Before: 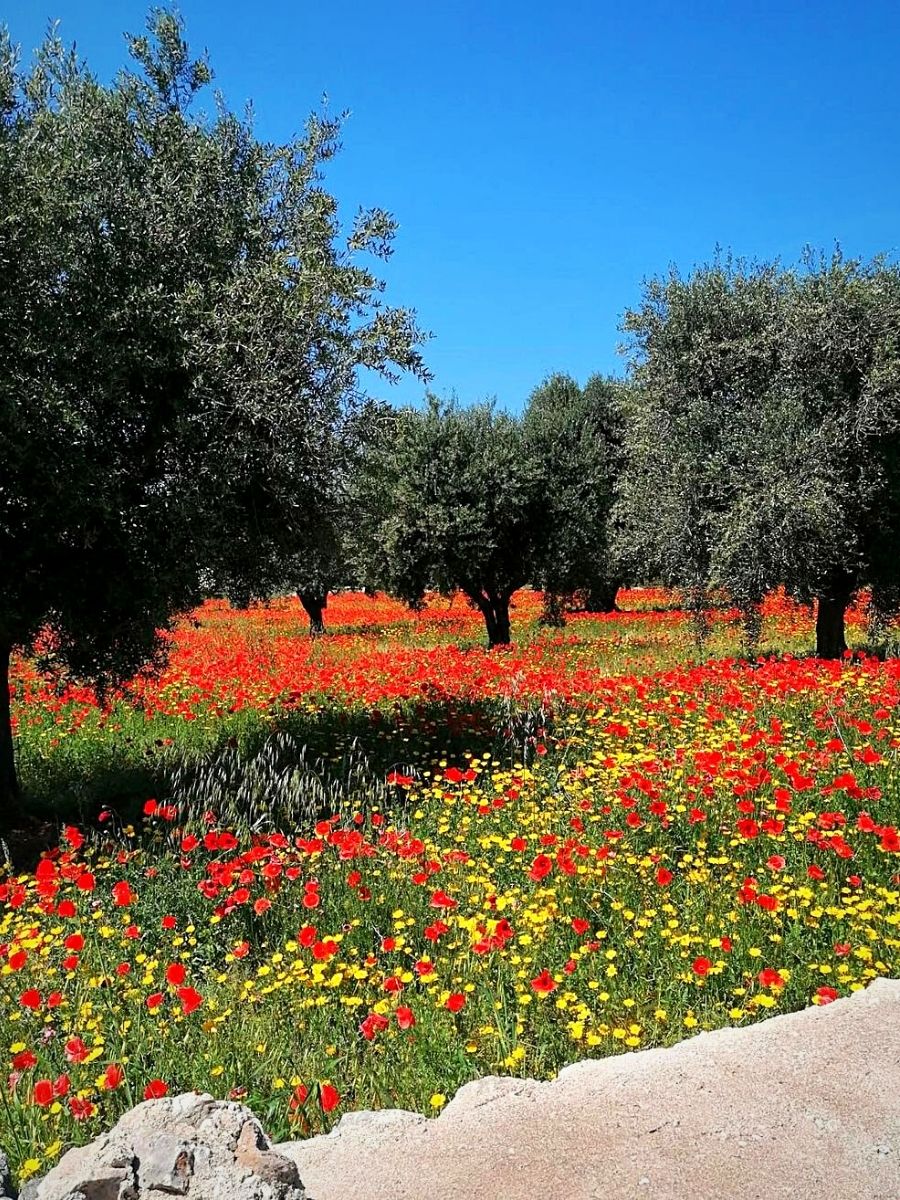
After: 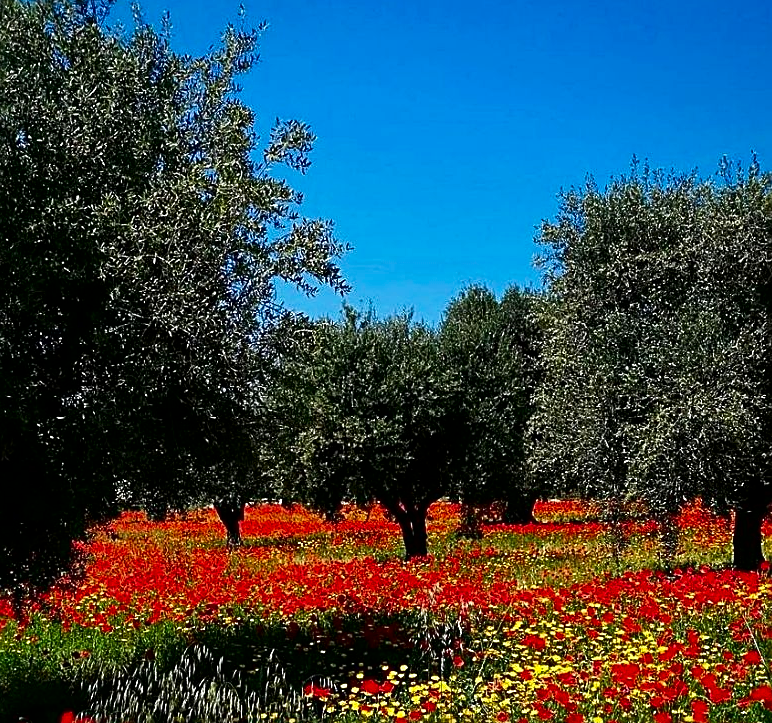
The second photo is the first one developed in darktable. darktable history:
contrast brightness saturation: contrast 0.098, brightness -0.275, saturation 0.139
crop and rotate: left 9.327%, top 7.343%, right 4.864%, bottom 32.343%
sharpen: amount 0.499
exposure: compensate highlight preservation false
